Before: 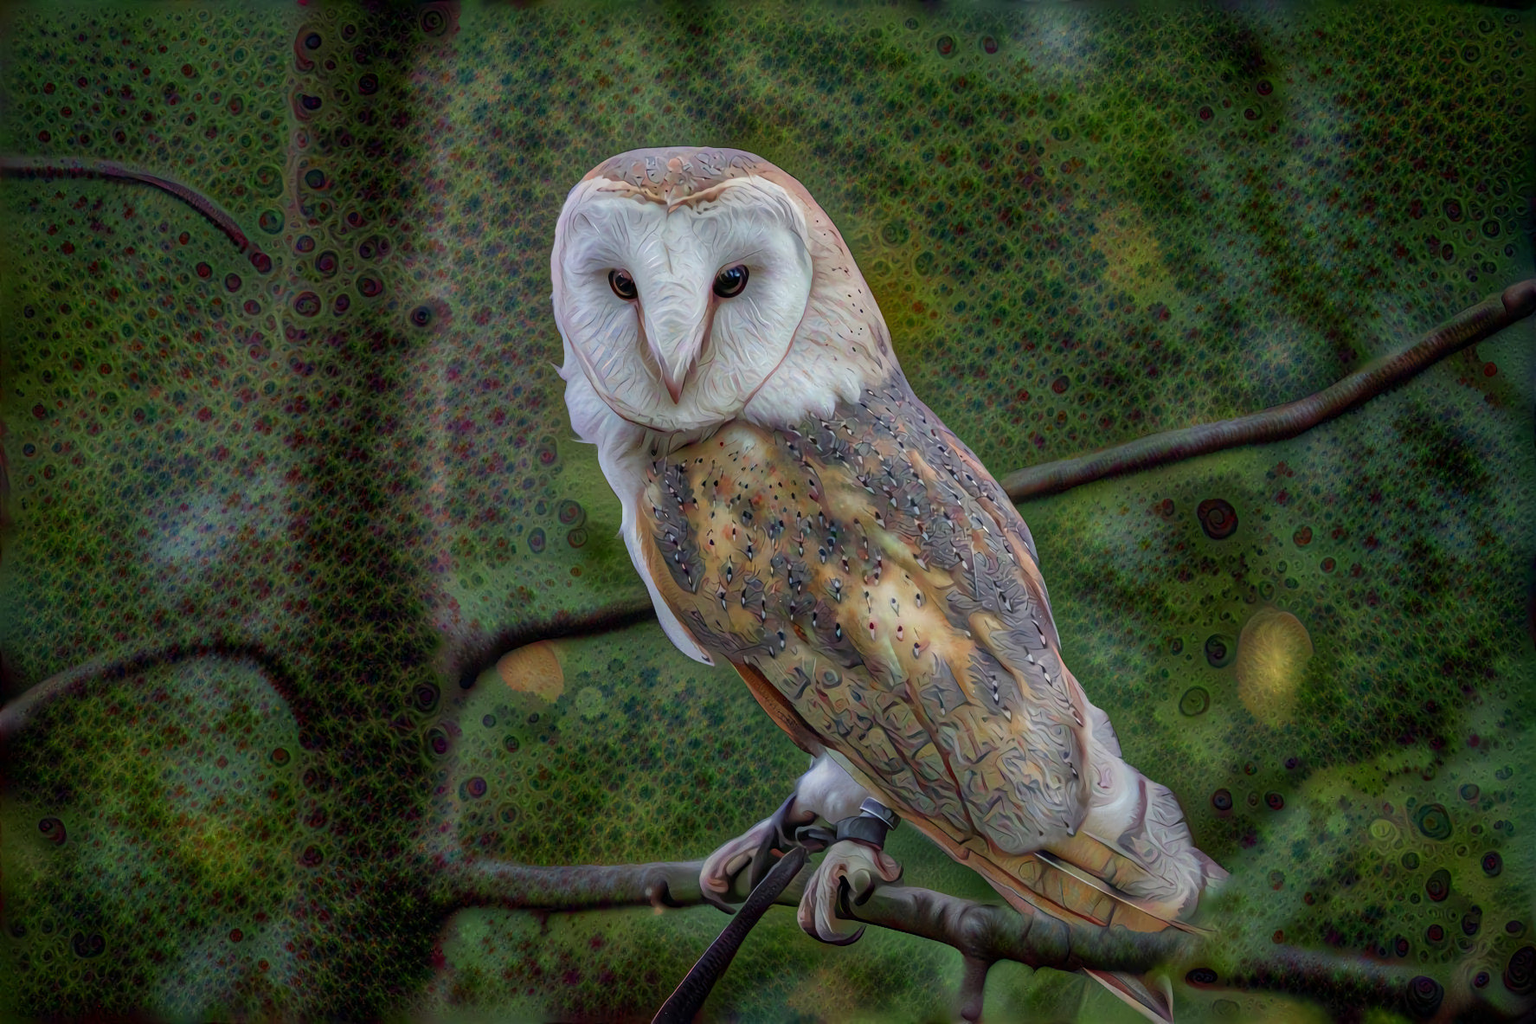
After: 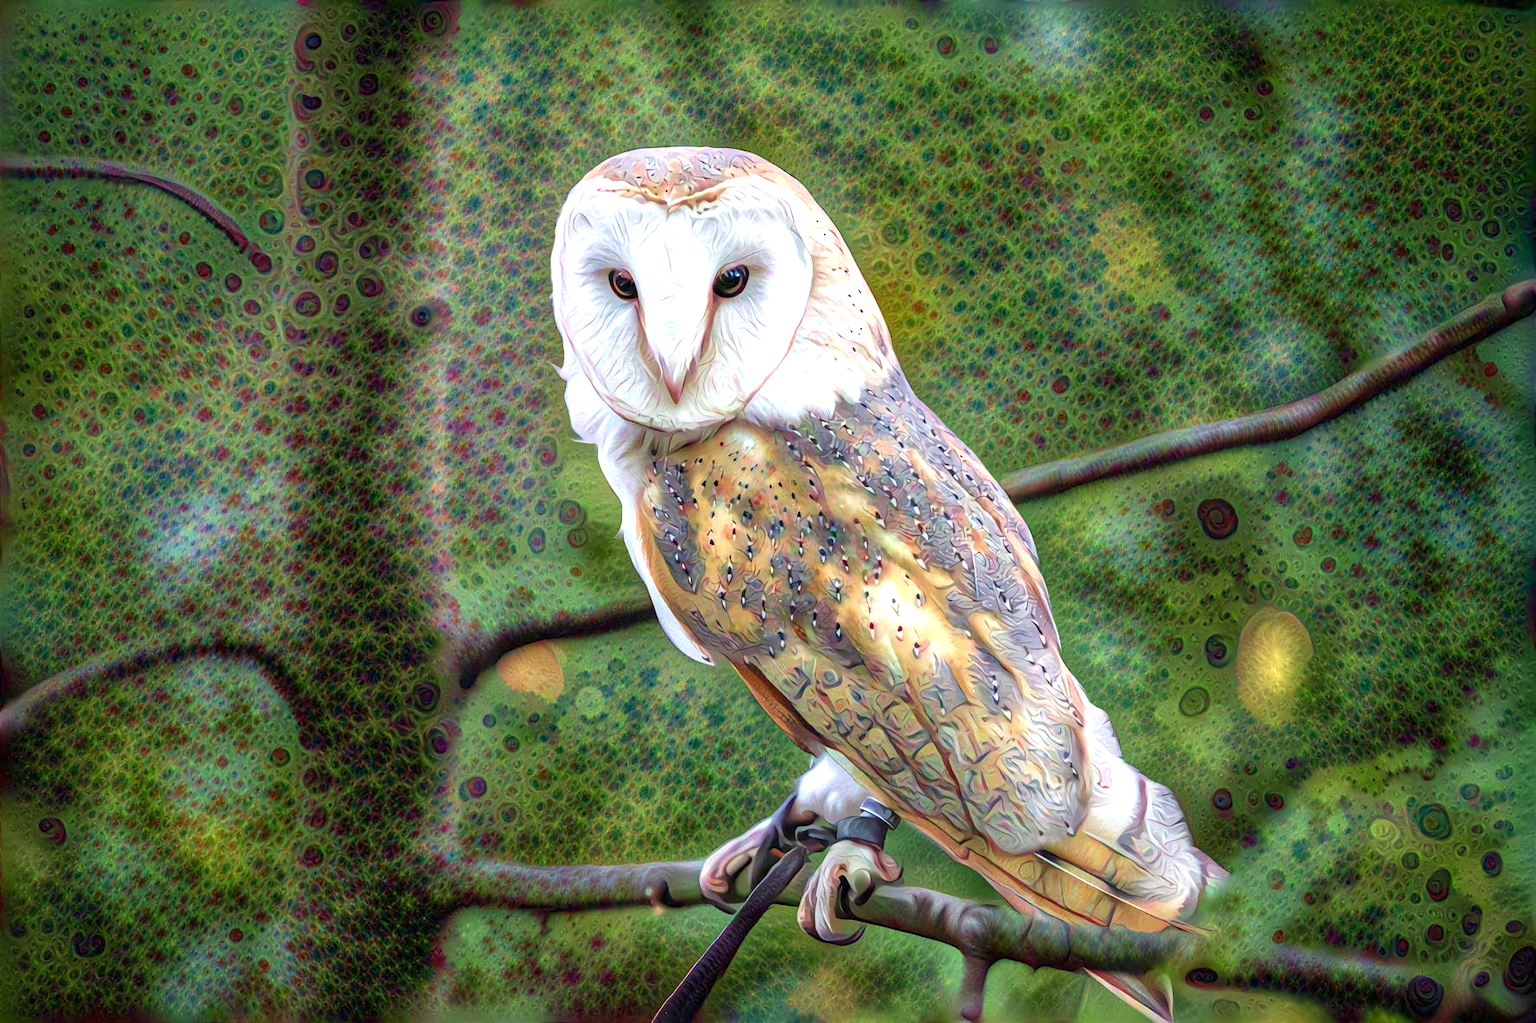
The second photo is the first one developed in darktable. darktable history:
exposure: black level correction 0, exposure 1.45 EV, compensate exposure bias true, compensate highlight preservation false
velvia: on, module defaults
